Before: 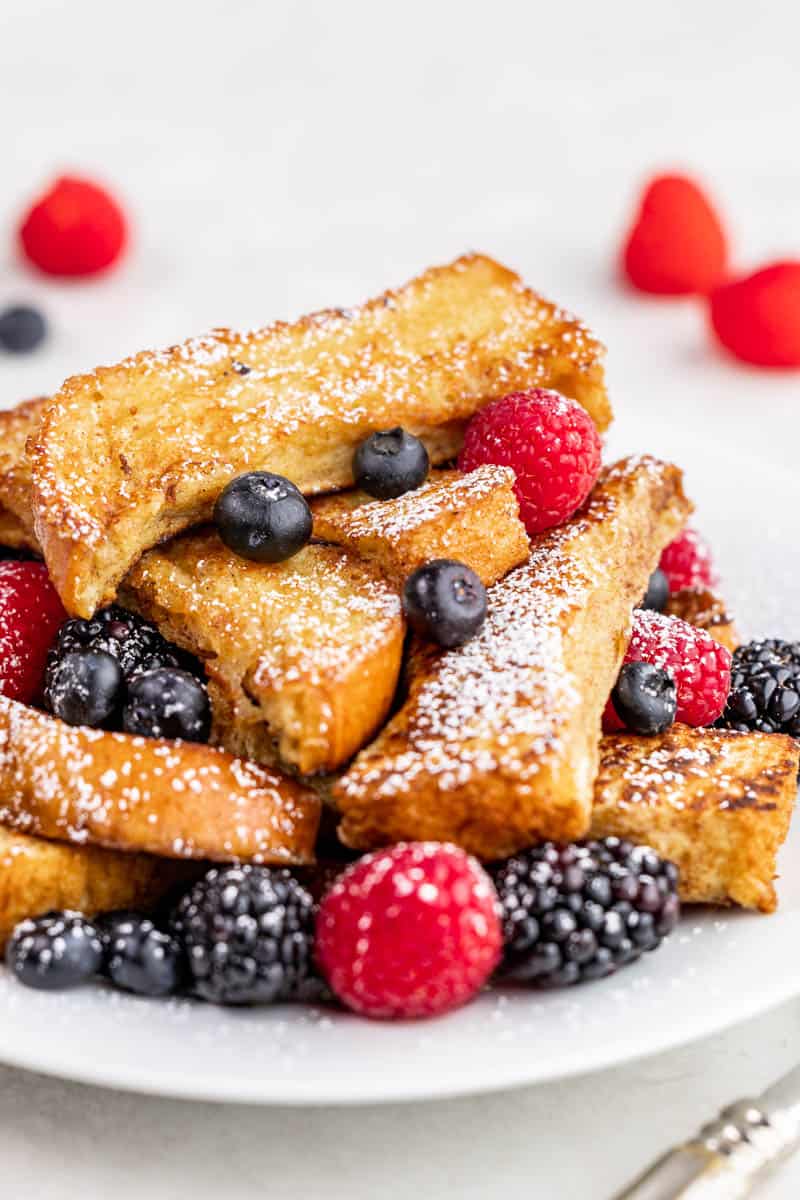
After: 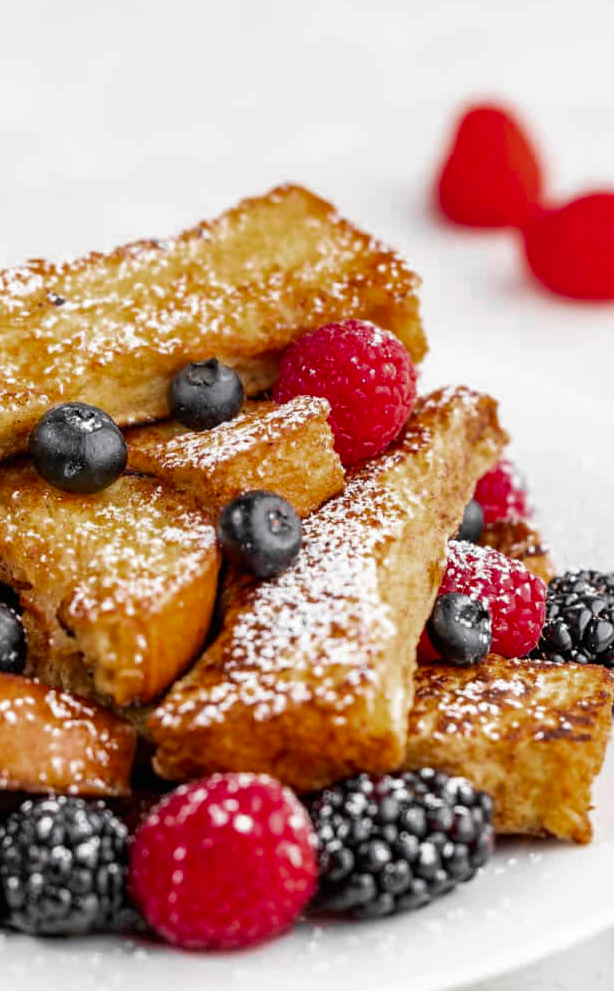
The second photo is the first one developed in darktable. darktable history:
color zones: curves: ch0 [(0.004, 0.388) (0.125, 0.392) (0.25, 0.404) (0.375, 0.5) (0.5, 0.5) (0.625, 0.5) (0.75, 0.5) (0.875, 0.5)]; ch1 [(0, 0.5) (0.125, 0.5) (0.25, 0.5) (0.375, 0.124) (0.524, 0.124) (0.645, 0.128) (0.789, 0.132) (0.914, 0.096) (0.998, 0.068)]
crop: left 23.215%, top 5.824%, bottom 11.562%
